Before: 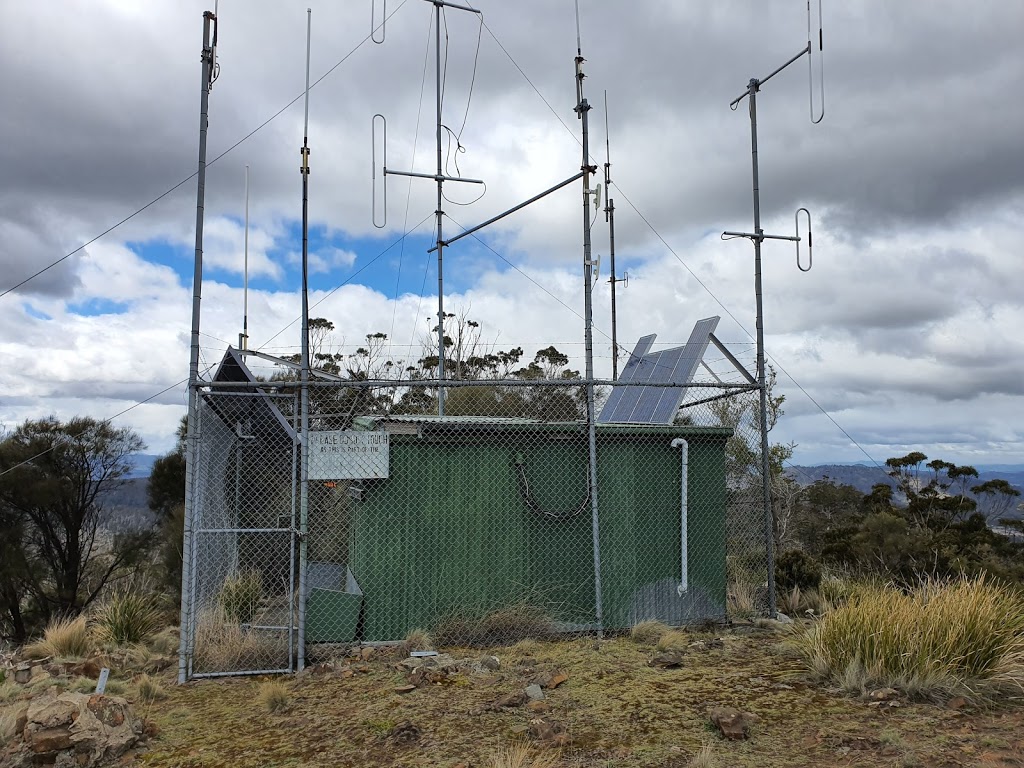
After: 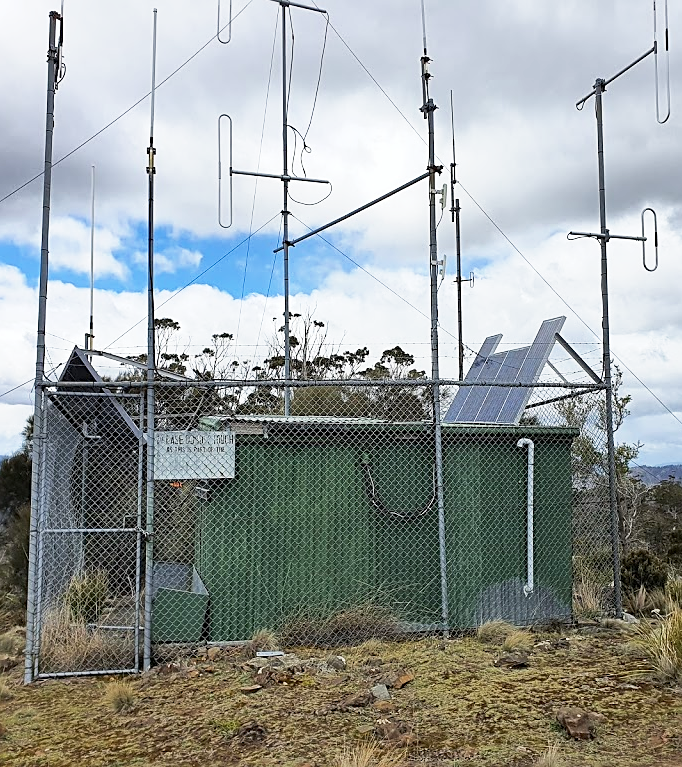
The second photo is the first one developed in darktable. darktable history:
base curve: curves: ch0 [(0, 0) (0.579, 0.807) (1, 1)], preserve colors none
crop and rotate: left 15.055%, right 18.278%
sharpen: on, module defaults
